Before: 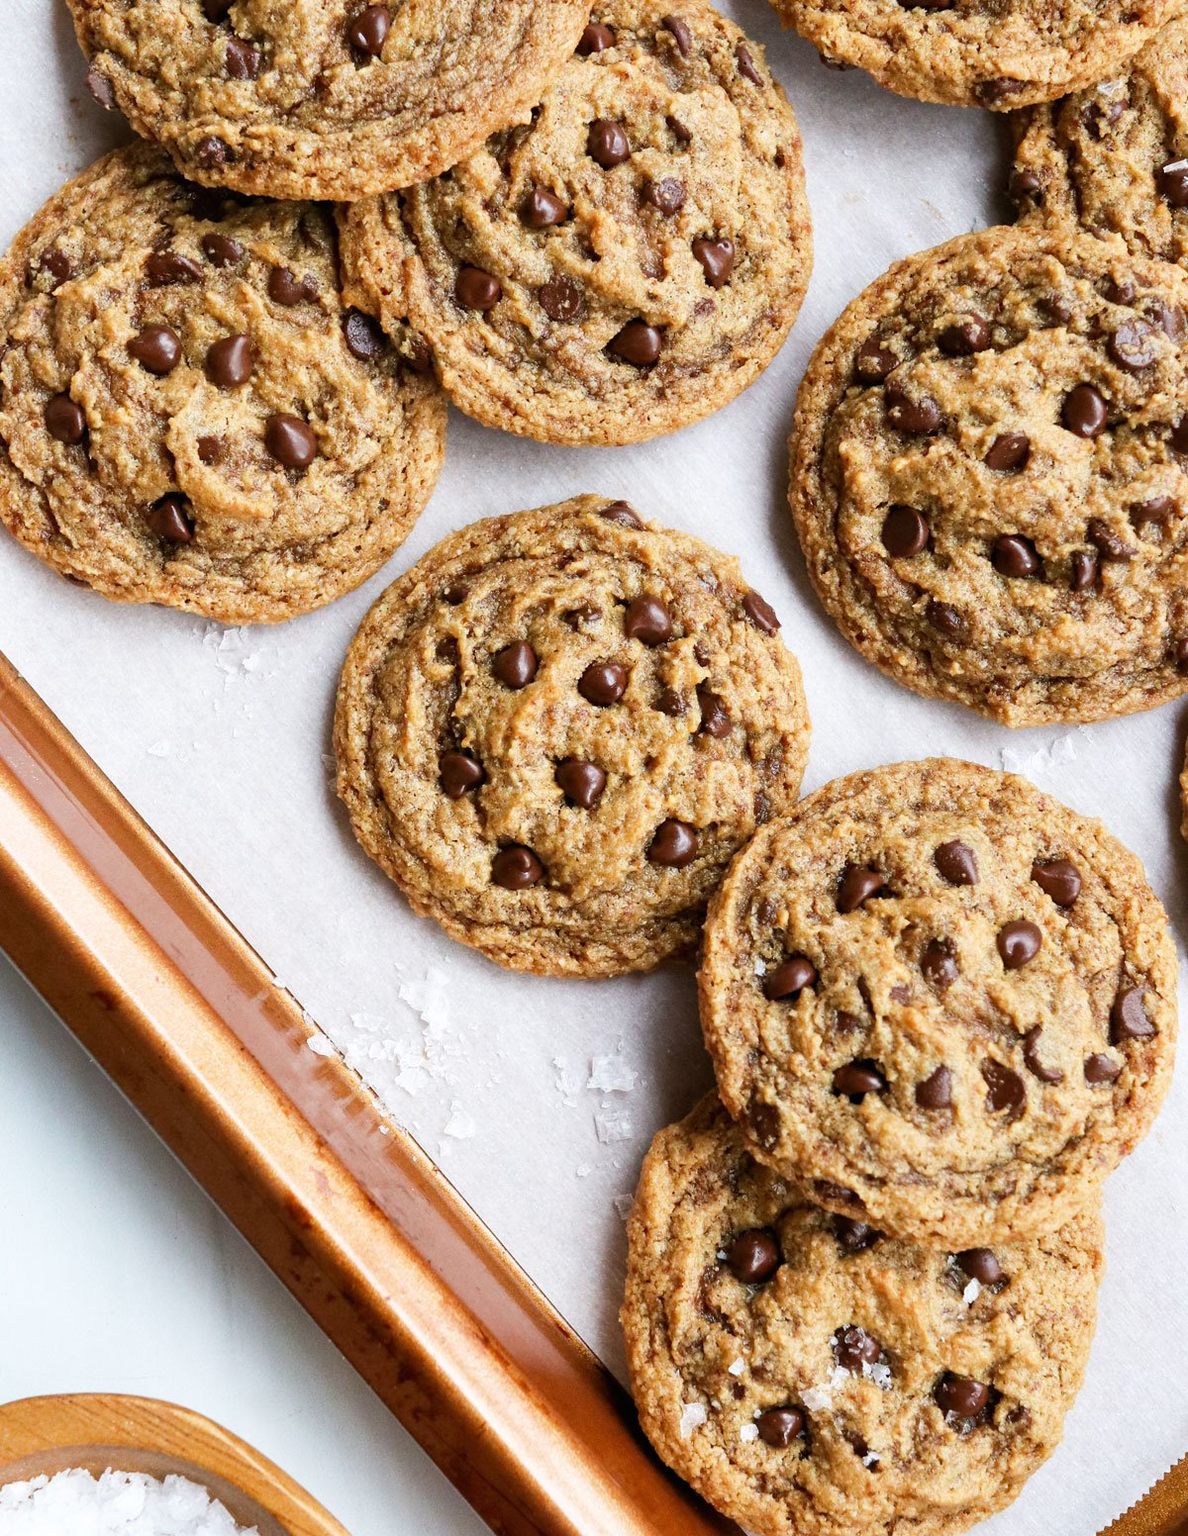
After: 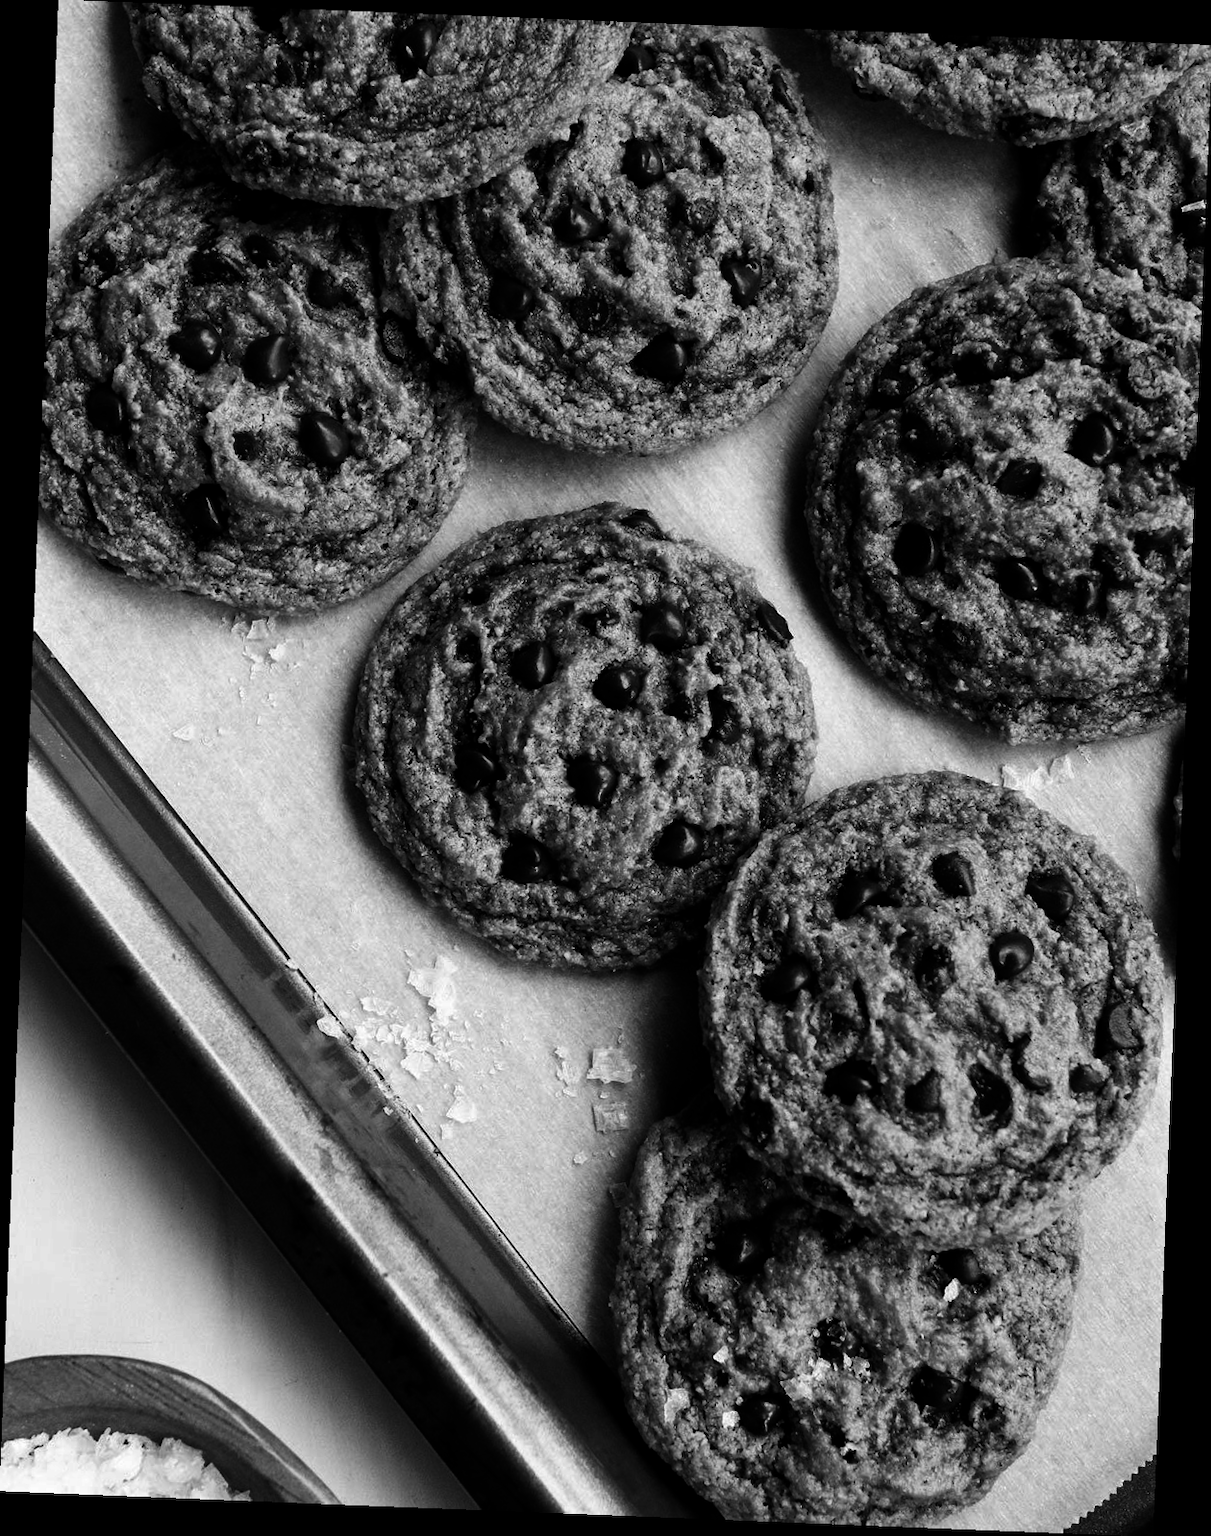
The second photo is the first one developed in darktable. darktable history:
contrast brightness saturation: contrast 0.02, brightness -1, saturation -1
rotate and perspective: rotation 2.27°, automatic cropping off
